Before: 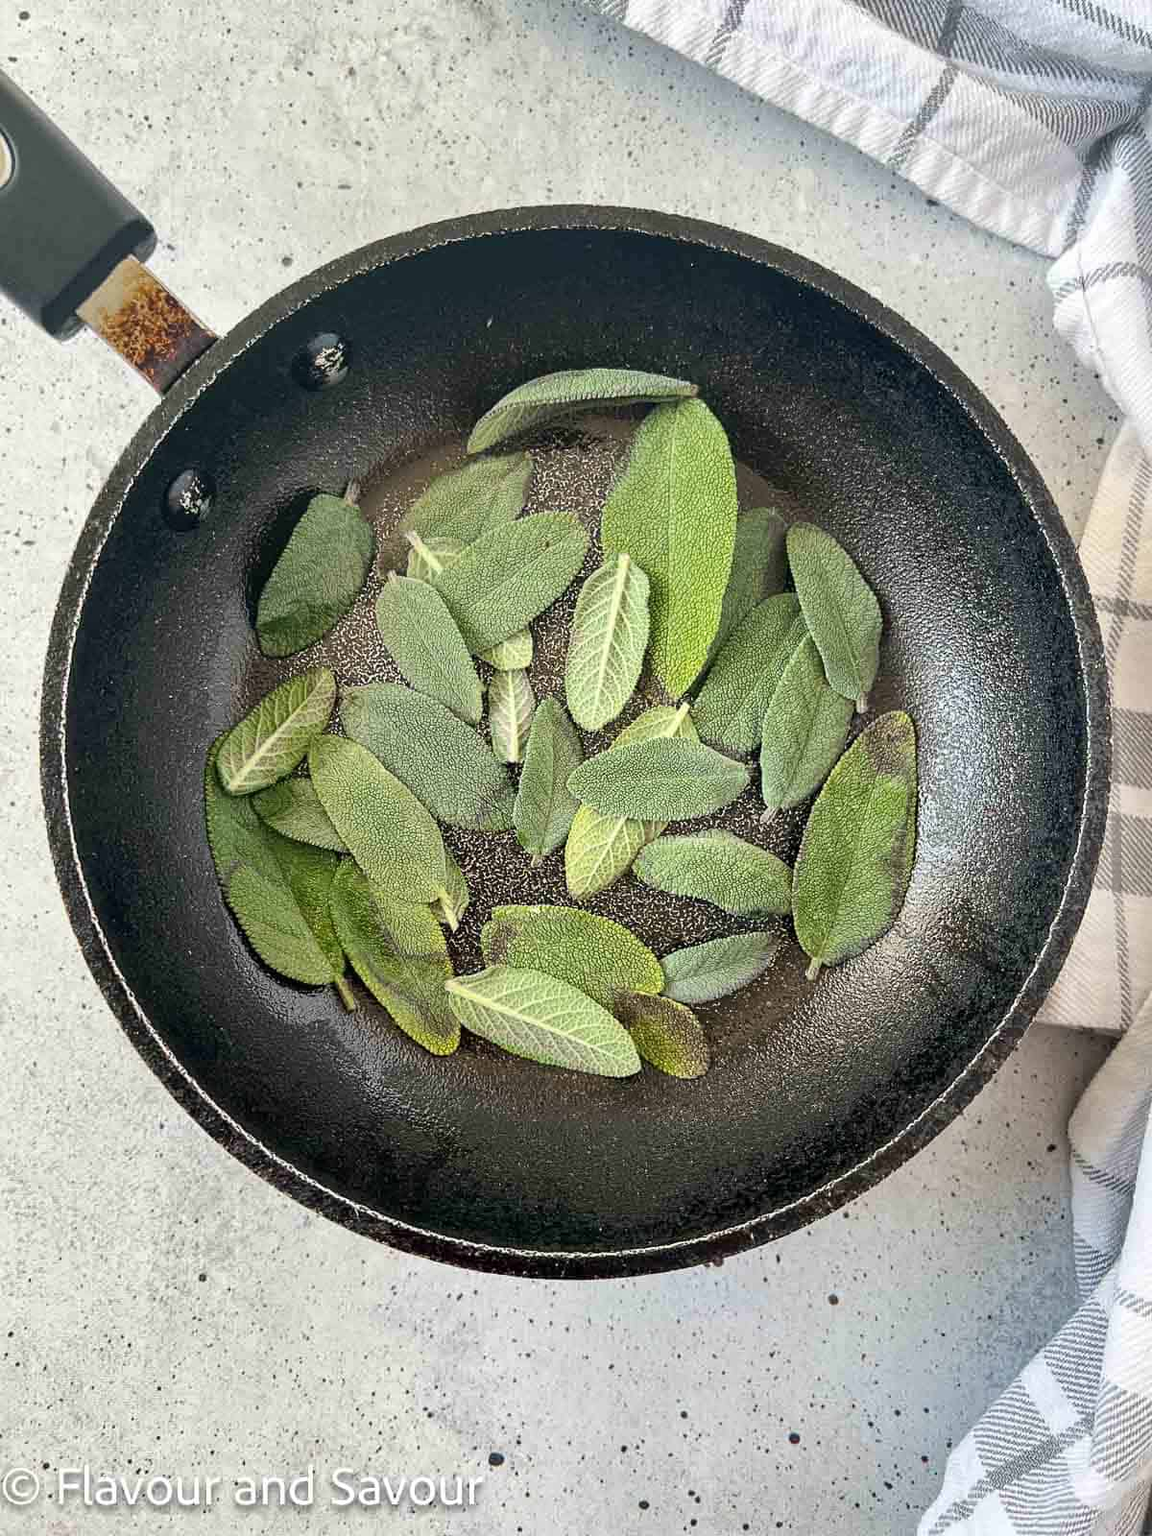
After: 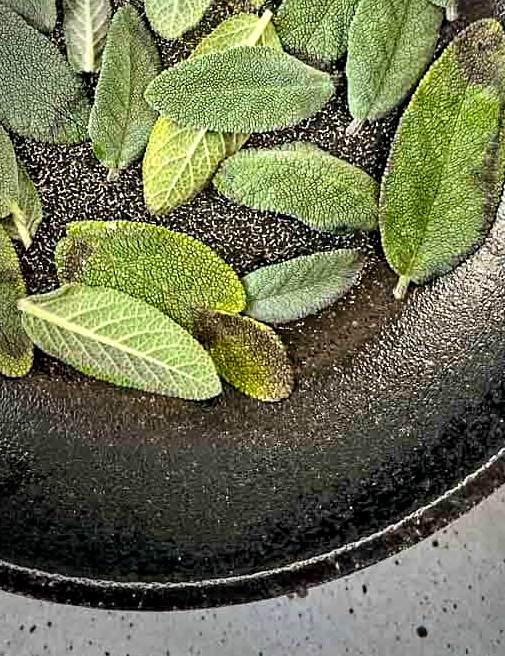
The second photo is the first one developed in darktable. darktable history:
crop: left 37.221%, top 45.169%, right 20.63%, bottom 13.777%
contrast equalizer: y [[0.511, 0.558, 0.631, 0.632, 0.559, 0.512], [0.5 ×6], [0.507, 0.559, 0.627, 0.644, 0.647, 0.647], [0 ×6], [0 ×6]]
color balance rgb: perceptual saturation grading › global saturation 20%, global vibrance 20%
vignetting: fall-off start 73.57%, center (0.22, -0.235)
